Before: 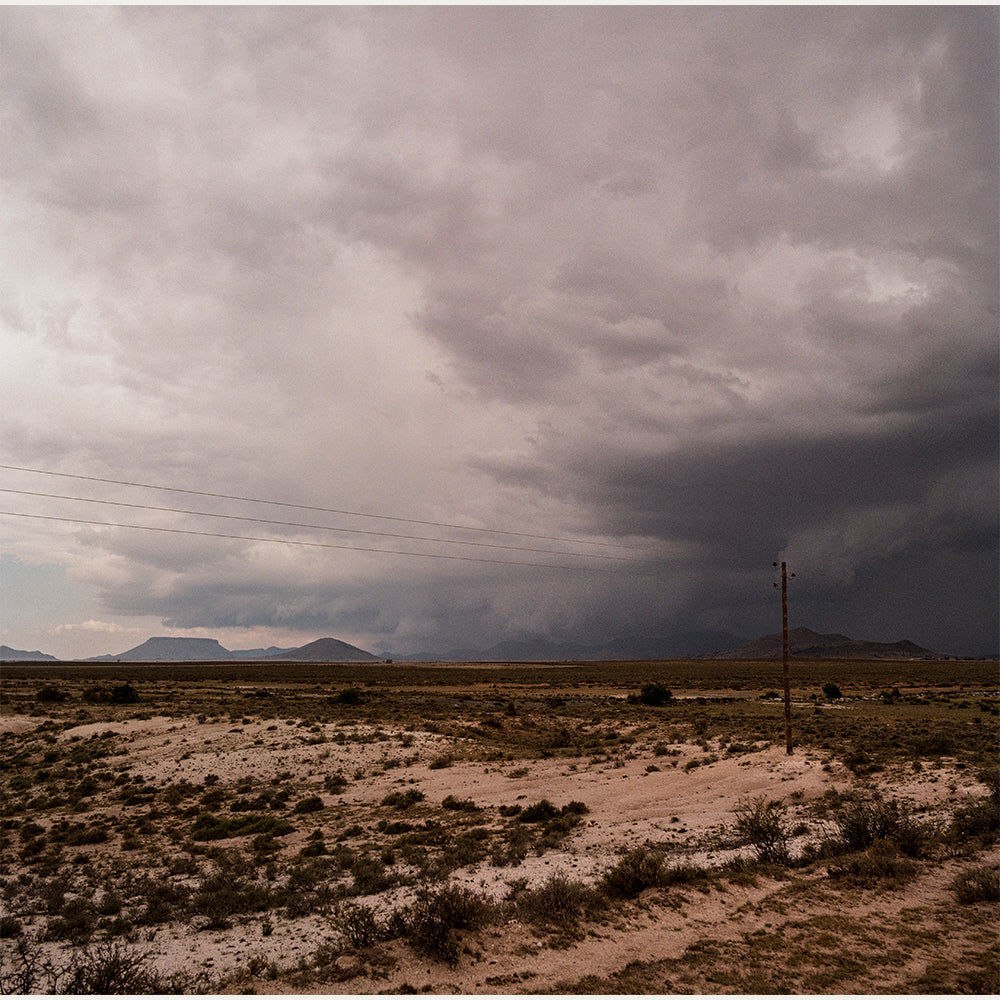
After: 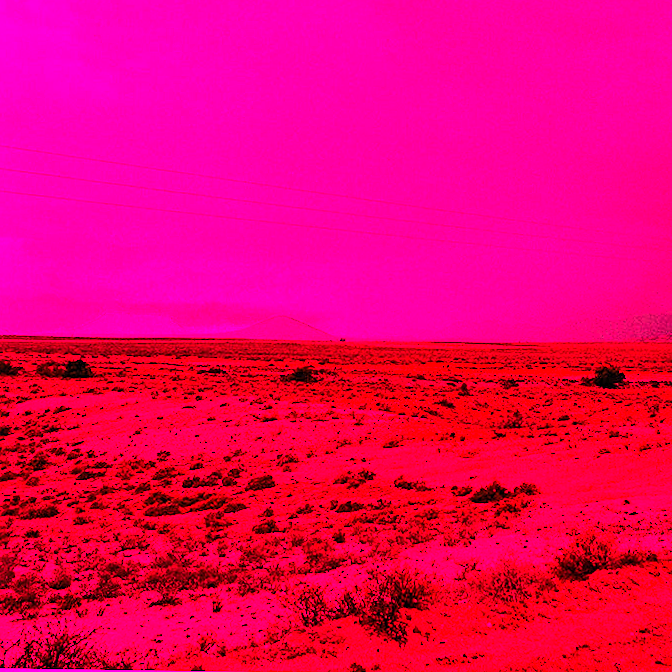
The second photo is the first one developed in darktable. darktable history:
white balance: red 4.26, blue 1.802
tone curve: curves: ch0 [(0, 0) (0.003, 0.002) (0.011, 0.009) (0.025, 0.021) (0.044, 0.037) (0.069, 0.058) (0.1, 0.084) (0.136, 0.114) (0.177, 0.149) (0.224, 0.188) (0.277, 0.232) (0.335, 0.281) (0.399, 0.341) (0.468, 0.416) (0.543, 0.496) (0.623, 0.574) (0.709, 0.659) (0.801, 0.754) (0.898, 0.876) (1, 1)], preserve colors none
crop and rotate: angle -0.82°, left 3.85%, top 31.828%, right 27.992%
sharpen: amount 0.2
contrast brightness saturation: contrast 0.2, brightness 0.16, saturation 0.22
